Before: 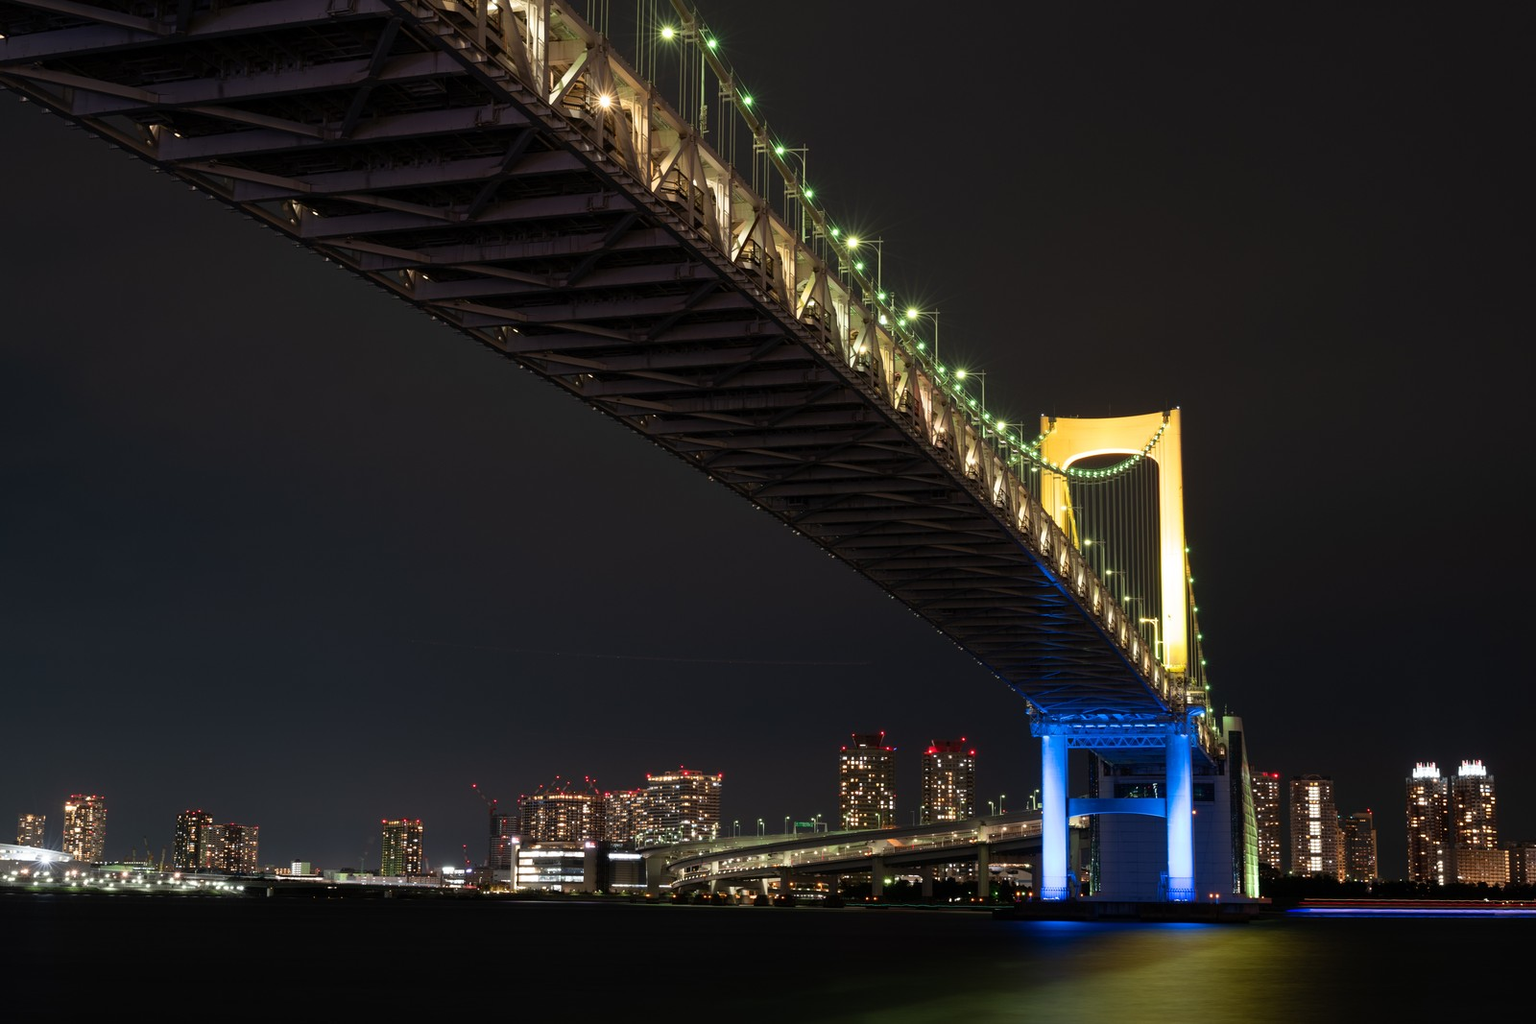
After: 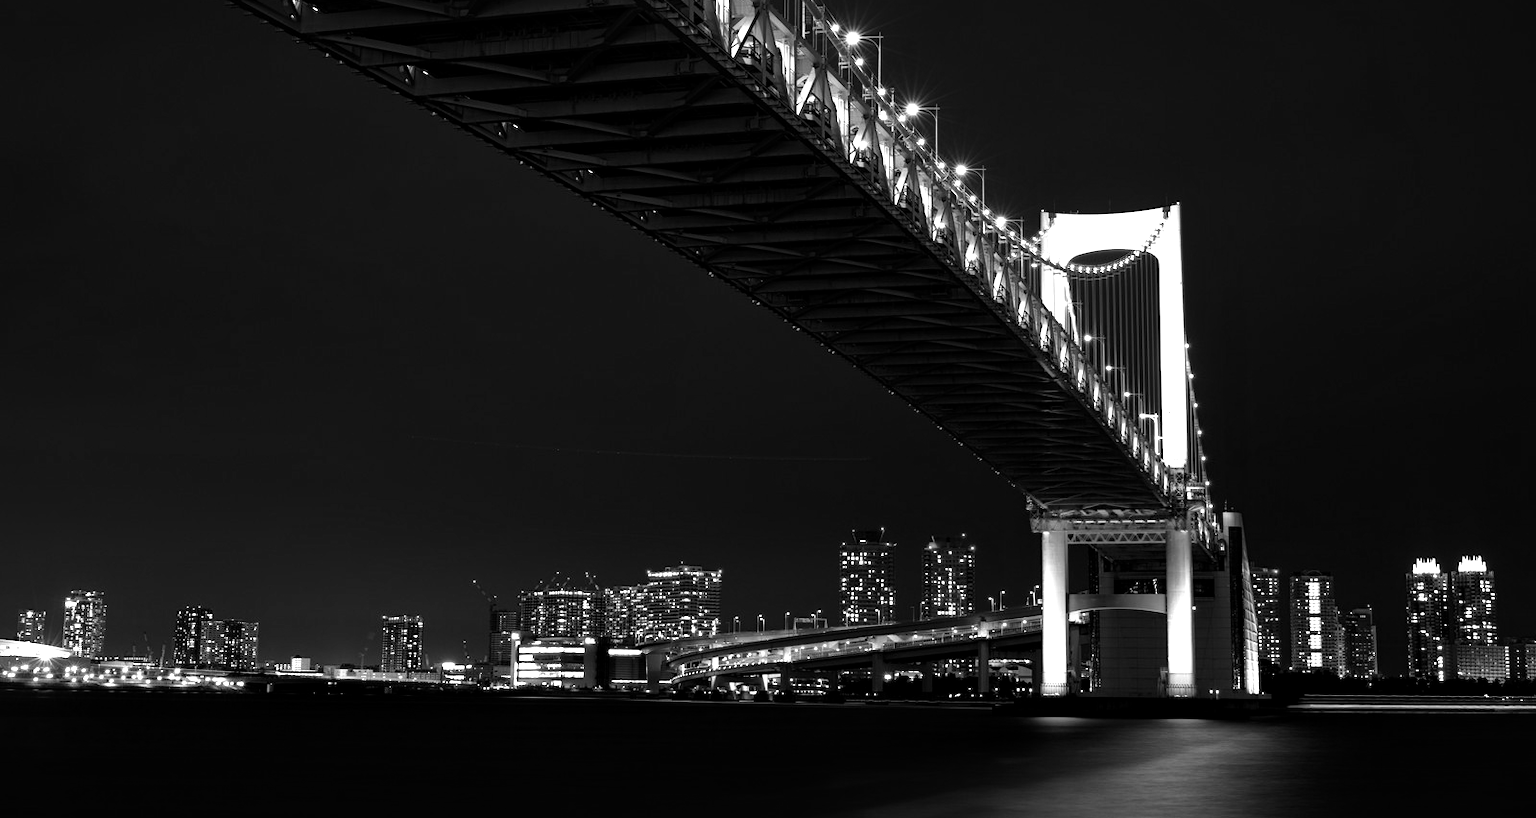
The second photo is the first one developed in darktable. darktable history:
monochrome: a -4.13, b 5.16, size 1
contrast equalizer: y [[0.439, 0.44, 0.442, 0.457, 0.493, 0.498], [0.5 ×6], [0.5 ×6], [0 ×6], [0 ×6]], mix 0.59
crop and rotate: top 19.998%
local contrast: mode bilateral grid, contrast 20, coarseness 50, detail 148%, midtone range 0.2
tone equalizer: -8 EV -1.08 EV, -7 EV -1.01 EV, -6 EV -0.867 EV, -5 EV -0.578 EV, -3 EV 0.578 EV, -2 EV 0.867 EV, -1 EV 1.01 EV, +0 EV 1.08 EV, edges refinement/feathering 500, mask exposure compensation -1.57 EV, preserve details no
